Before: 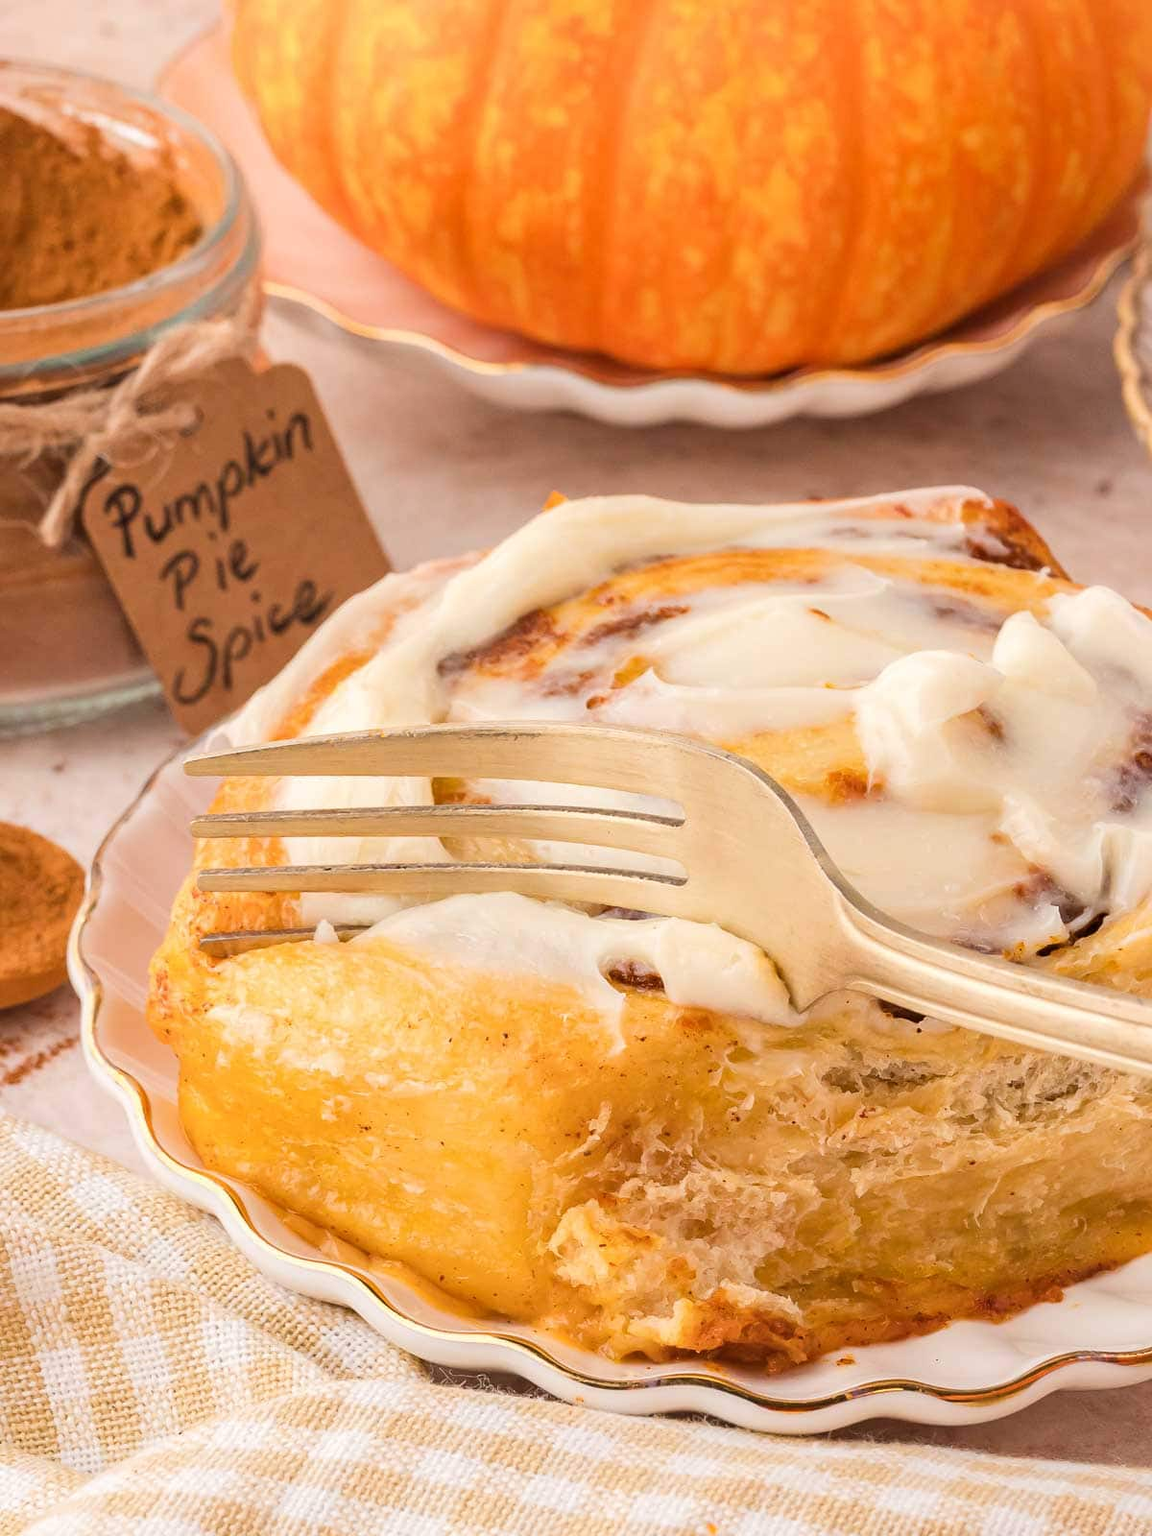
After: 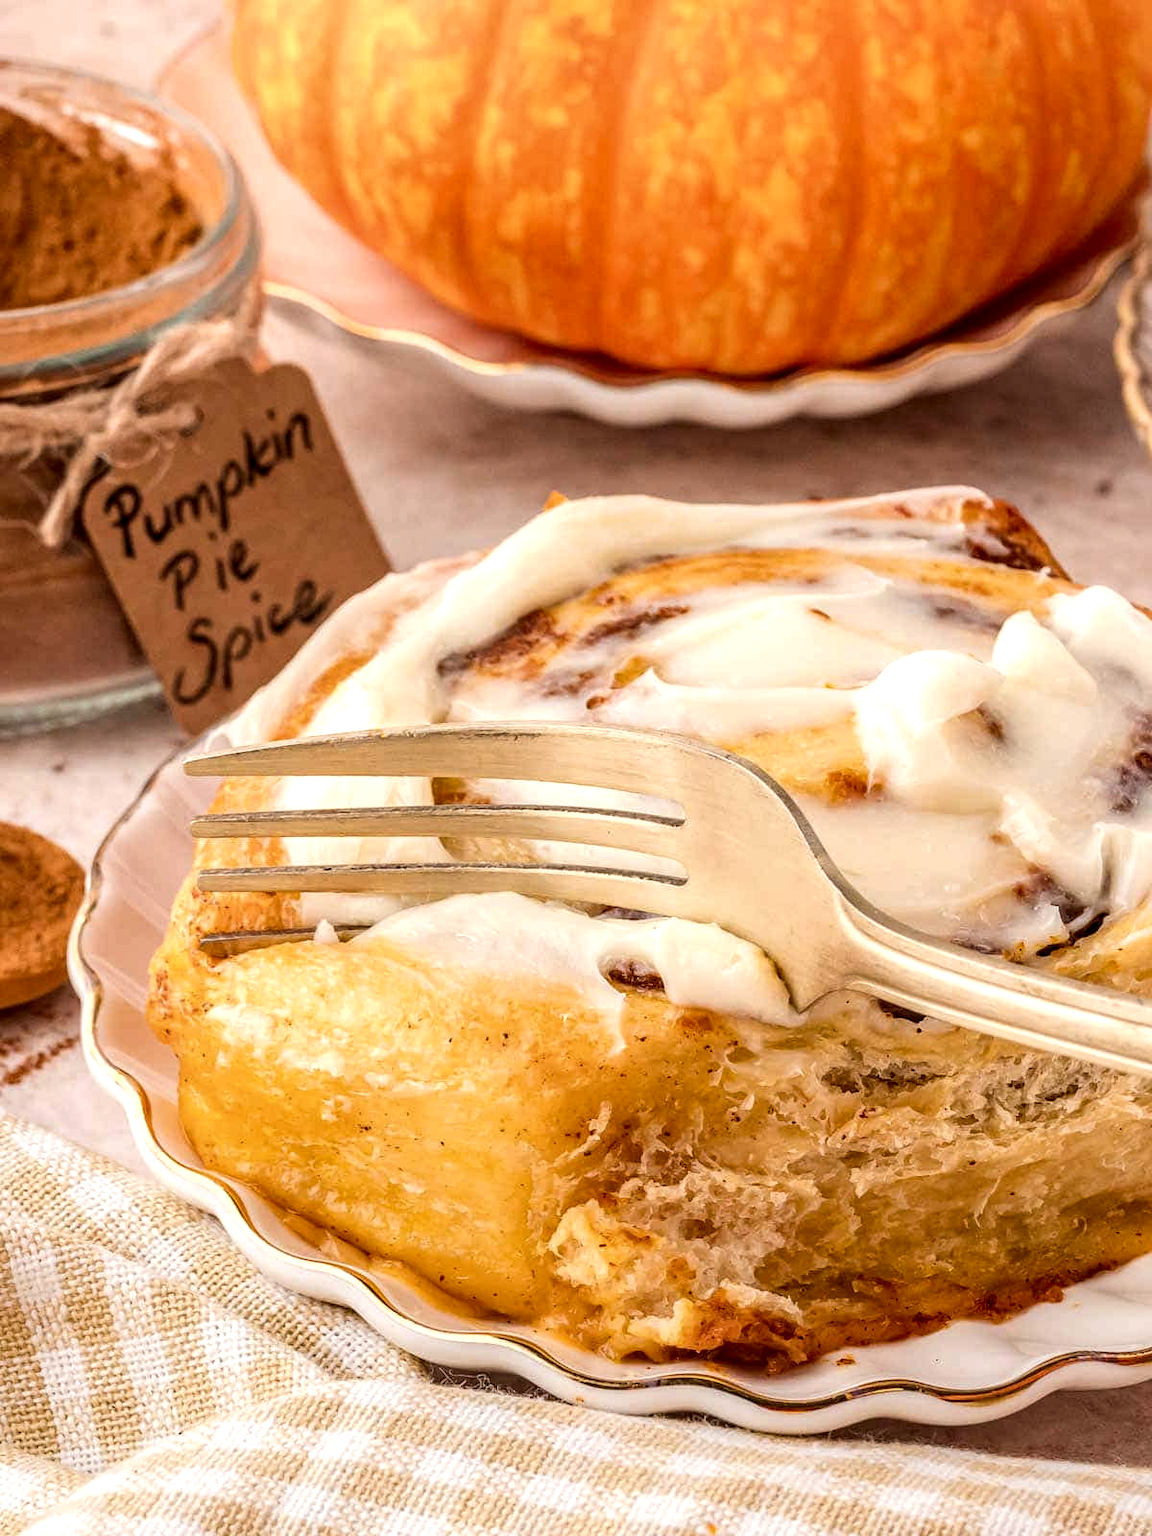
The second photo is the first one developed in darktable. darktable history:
contrast equalizer: octaves 7, y [[0.6 ×6], [0.55 ×6], [0 ×6], [0 ×6], [0 ×6]], mix -0.209
local contrast: highlights 1%, shadows 6%, detail 182%
